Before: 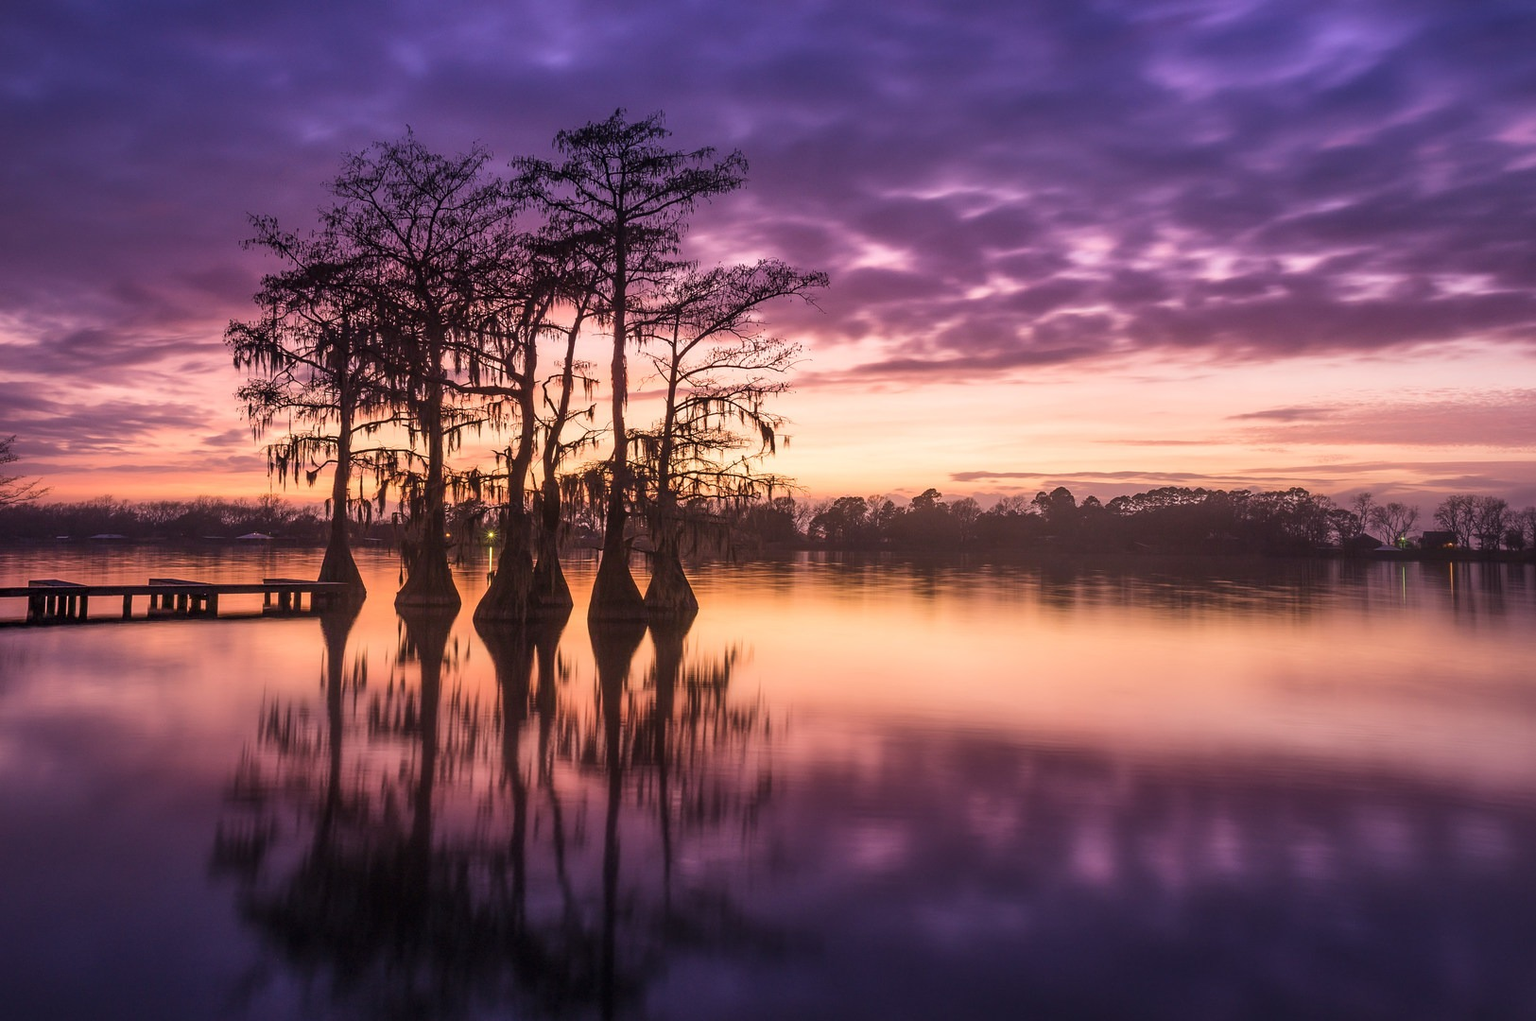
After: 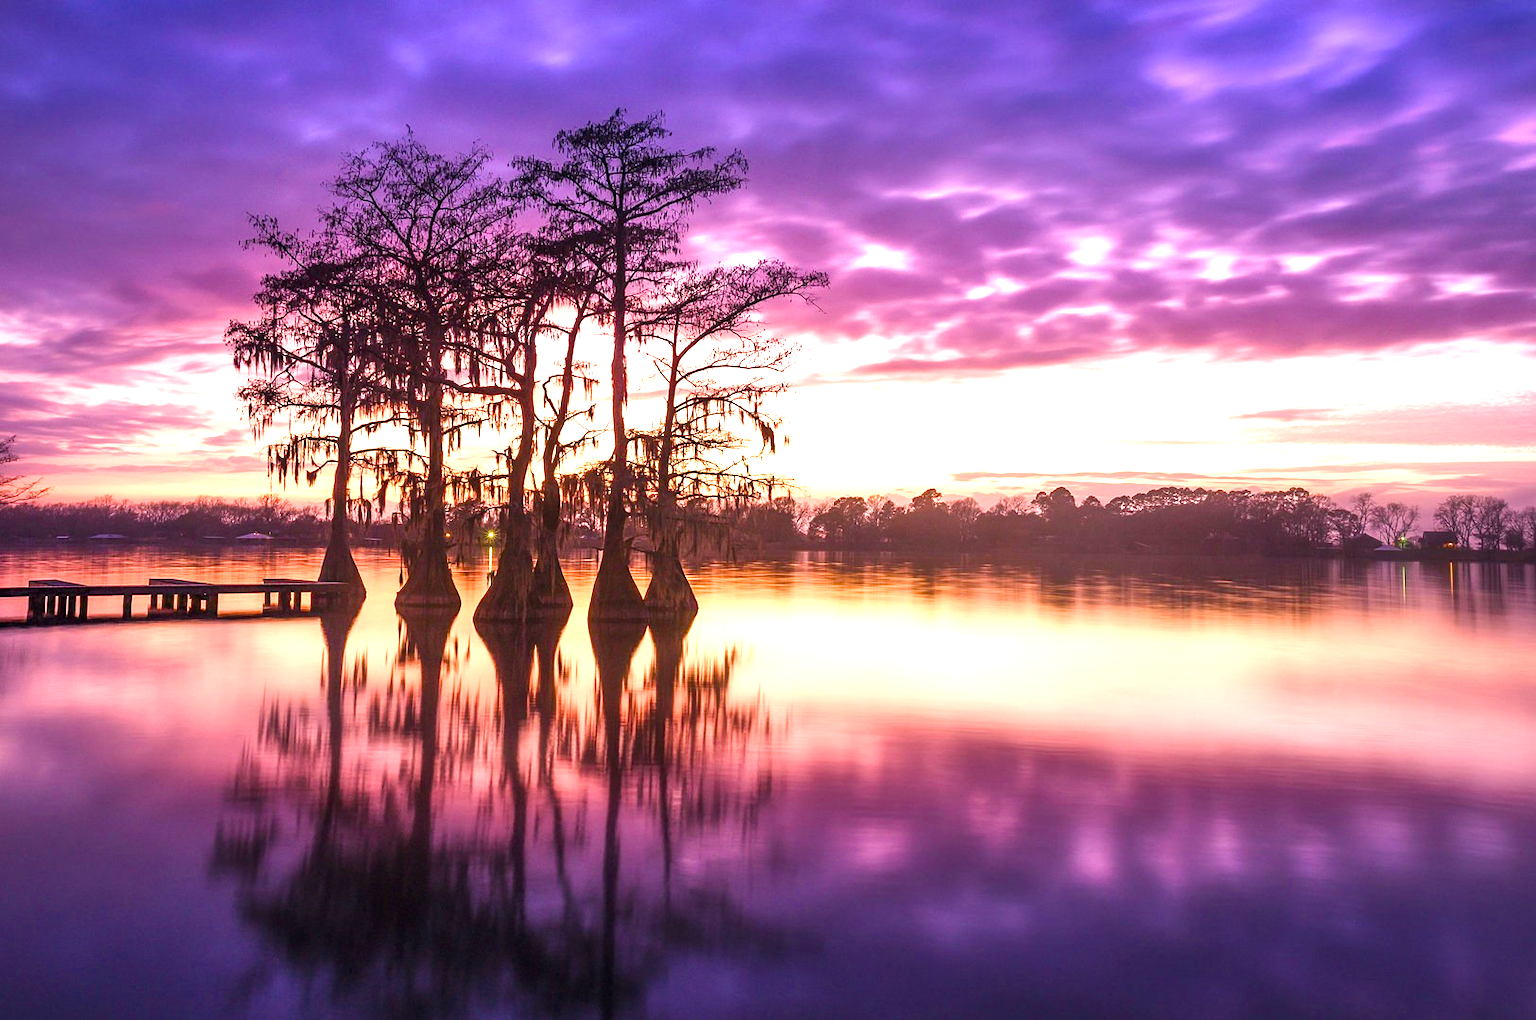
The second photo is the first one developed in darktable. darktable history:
contrast brightness saturation: contrast 0.05
levels: levels [0, 0.394, 0.787]
color balance rgb: perceptual saturation grading › global saturation 20%, perceptual saturation grading › highlights -50%, perceptual saturation grading › shadows 30%, perceptual brilliance grading › global brilliance 10%, perceptual brilliance grading › shadows 15%
